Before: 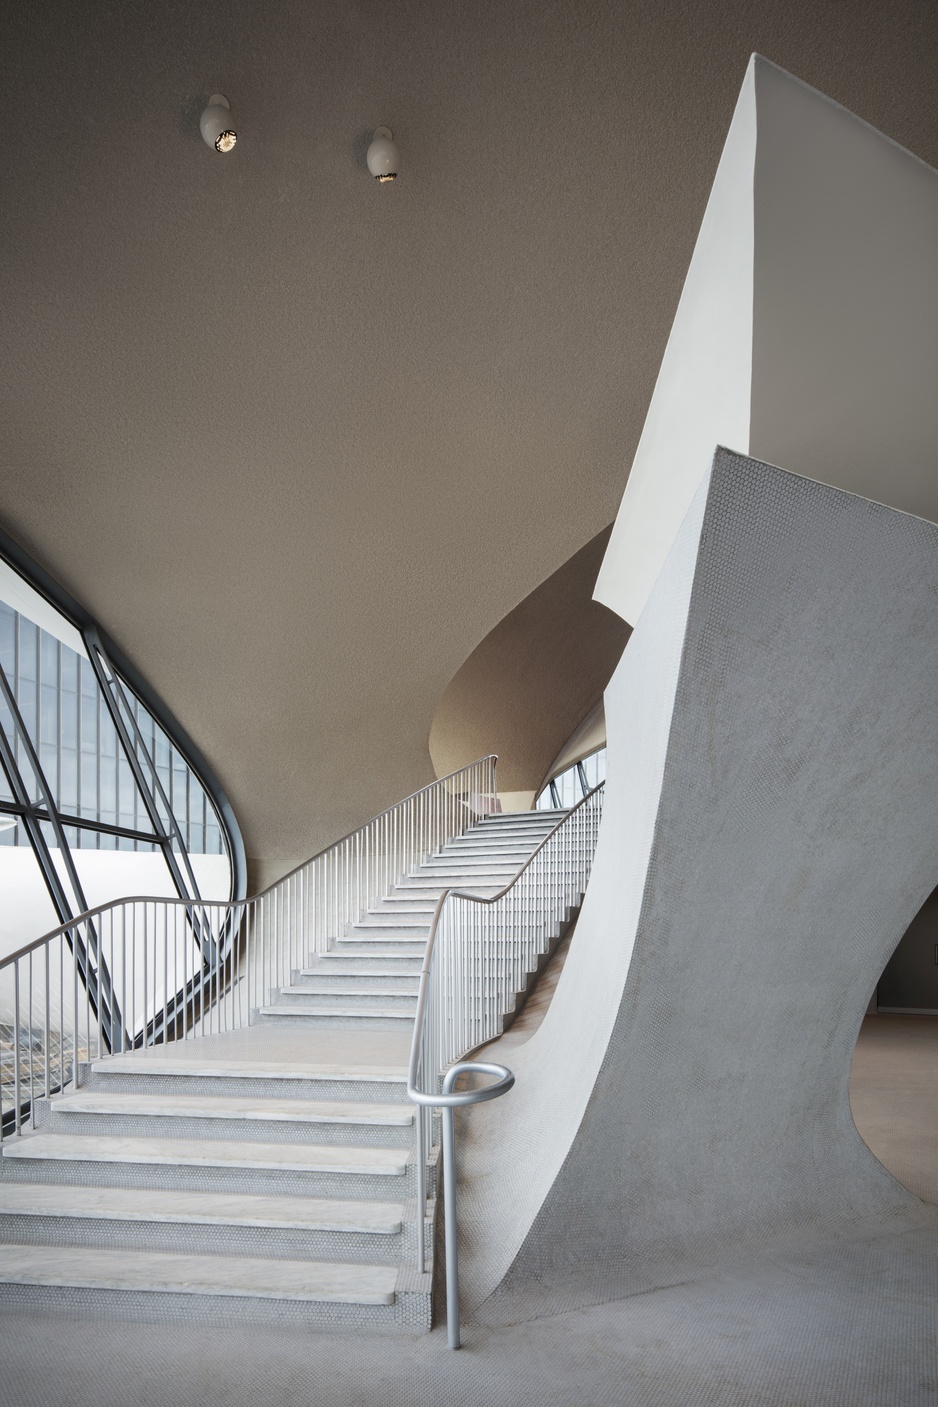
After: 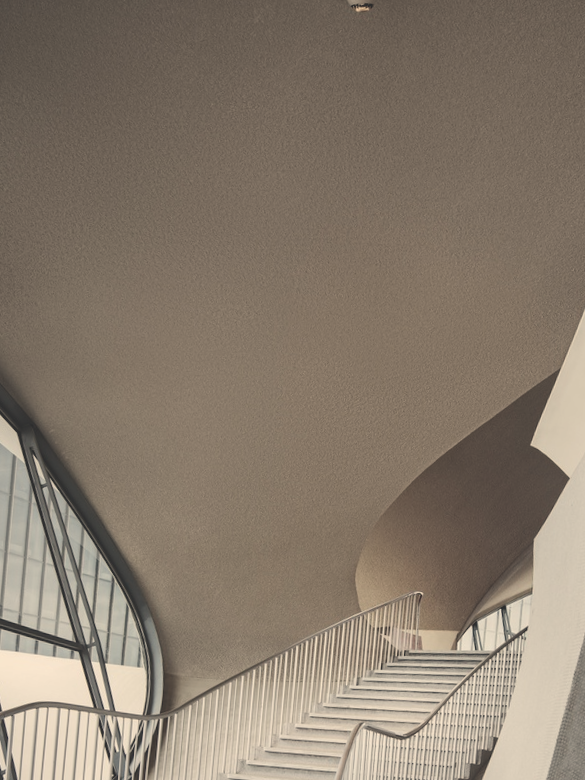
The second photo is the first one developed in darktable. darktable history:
tone equalizer: -8 EV -0.417 EV, -7 EV -0.389 EV, -6 EV -0.333 EV, -5 EV -0.222 EV, -3 EV 0.222 EV, -2 EV 0.333 EV, -1 EV 0.389 EV, +0 EV 0.417 EV, edges refinement/feathering 500, mask exposure compensation -1.57 EV, preserve details no
exposure: black level correction -0.014, exposure -0.193 EV, compensate highlight preservation false
haze removal: compatibility mode true, adaptive false
local contrast: highlights 100%, shadows 100%, detail 120%, midtone range 0.2
white balance: red 1.123, blue 0.83
contrast brightness saturation: contrast -0.26, saturation -0.43
crop and rotate: angle -4.99°, left 2.122%, top 6.945%, right 27.566%, bottom 30.519%
